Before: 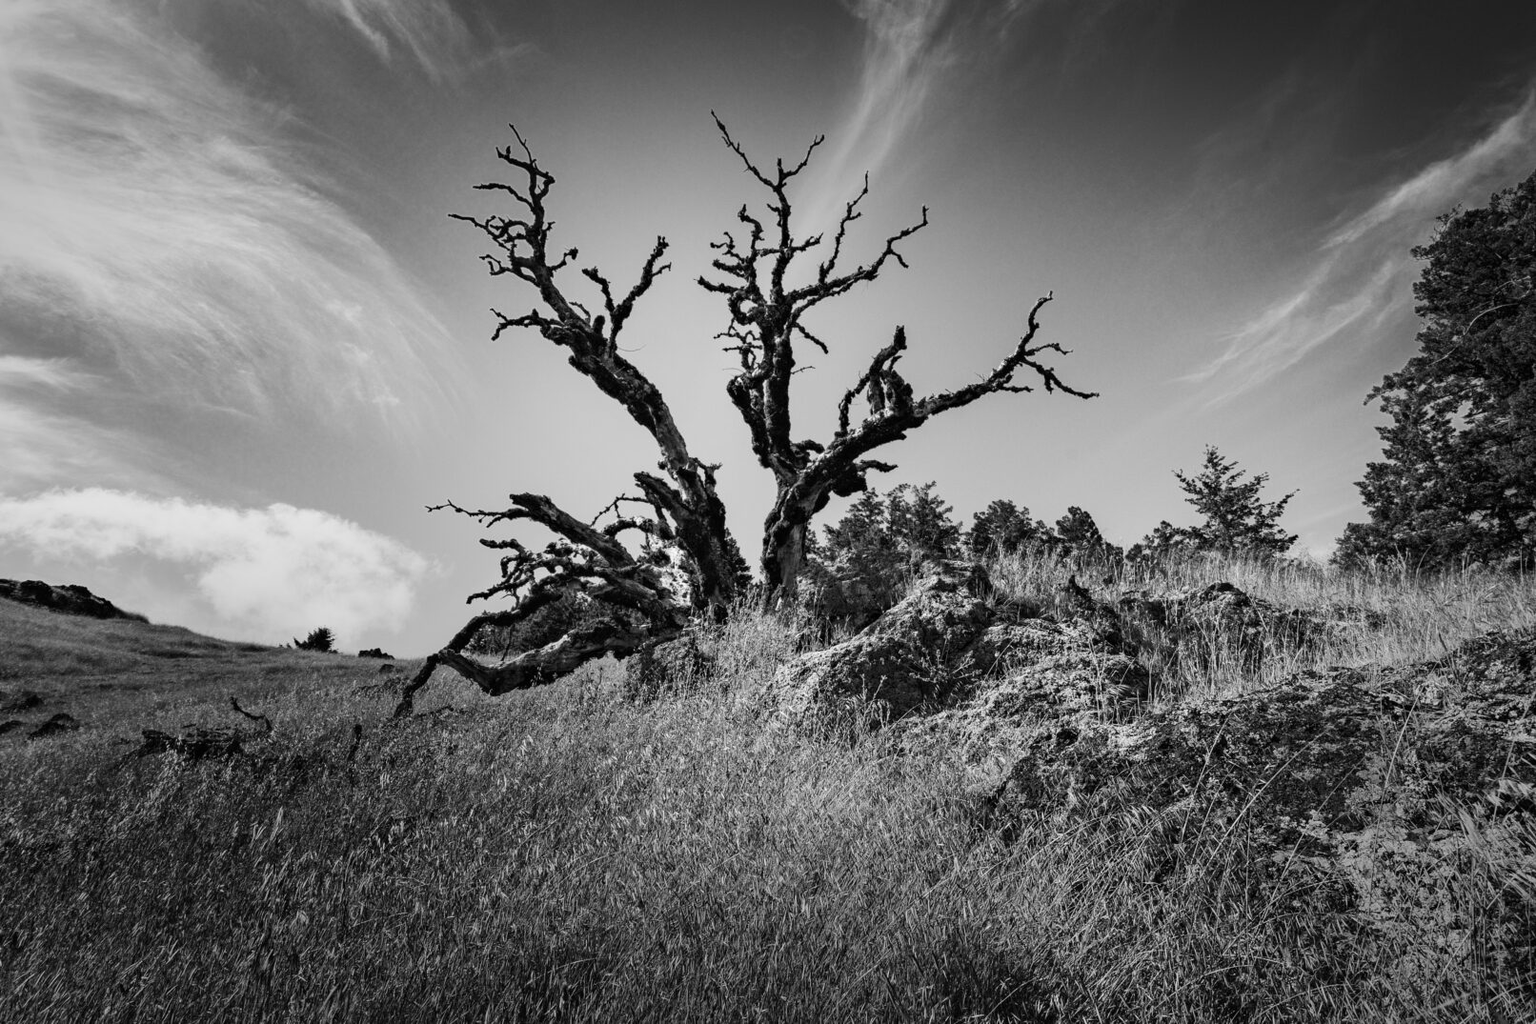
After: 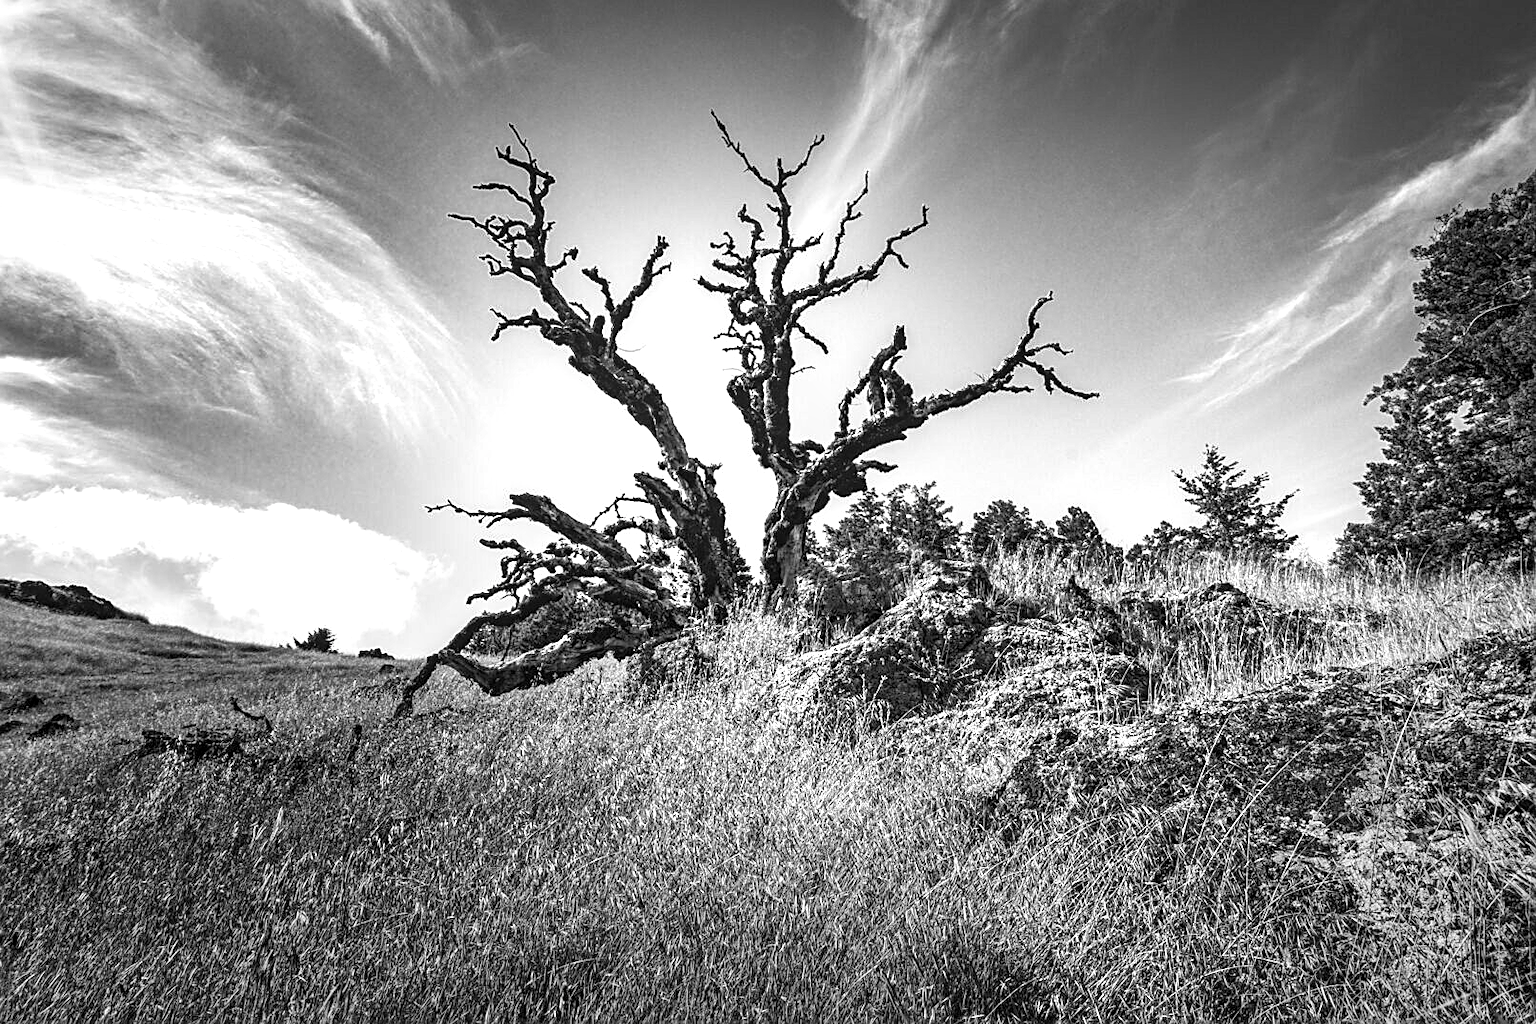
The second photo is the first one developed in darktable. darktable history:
shadows and highlights: soften with gaussian
exposure: black level correction 0, exposure 0.953 EV, compensate exposure bias true, compensate highlight preservation false
sharpen: on, module defaults
local contrast: detail 130%
